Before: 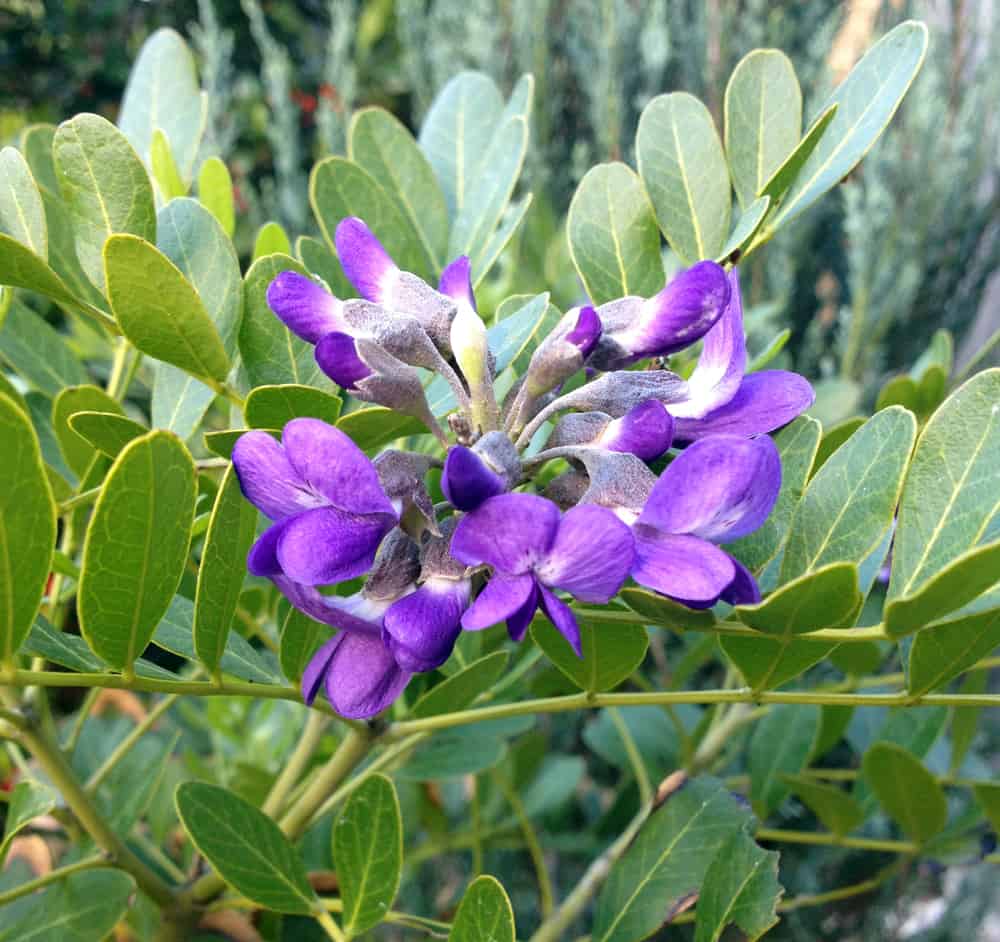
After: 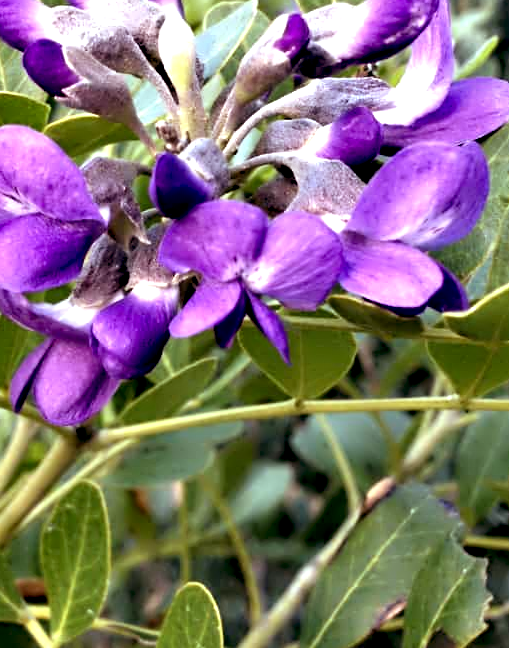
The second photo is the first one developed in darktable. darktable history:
crop and rotate: left 29.237%, top 31.152%, right 19.807%
rgb levels: mode RGB, independent channels, levels [[0, 0.474, 1], [0, 0.5, 1], [0, 0.5, 1]]
contrast equalizer: y [[0.783, 0.666, 0.575, 0.77, 0.556, 0.501], [0.5 ×6], [0.5 ×6], [0, 0.02, 0.272, 0.399, 0.062, 0], [0 ×6]]
